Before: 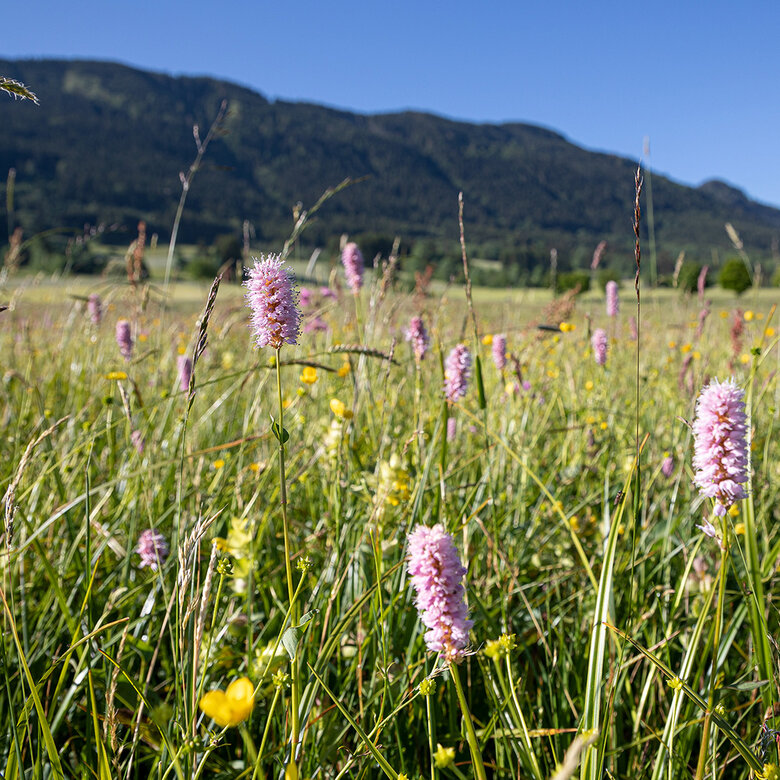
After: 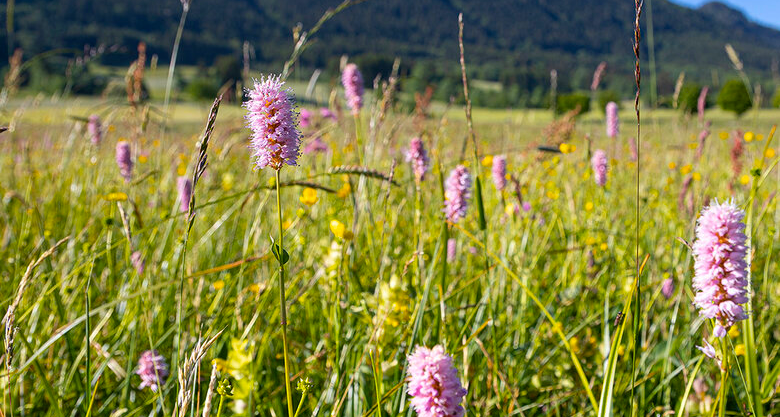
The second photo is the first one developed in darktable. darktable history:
color balance rgb: perceptual saturation grading › global saturation 25%, global vibrance 20%
crop and rotate: top 23.043%, bottom 23.437%
exposure: compensate highlight preservation false
